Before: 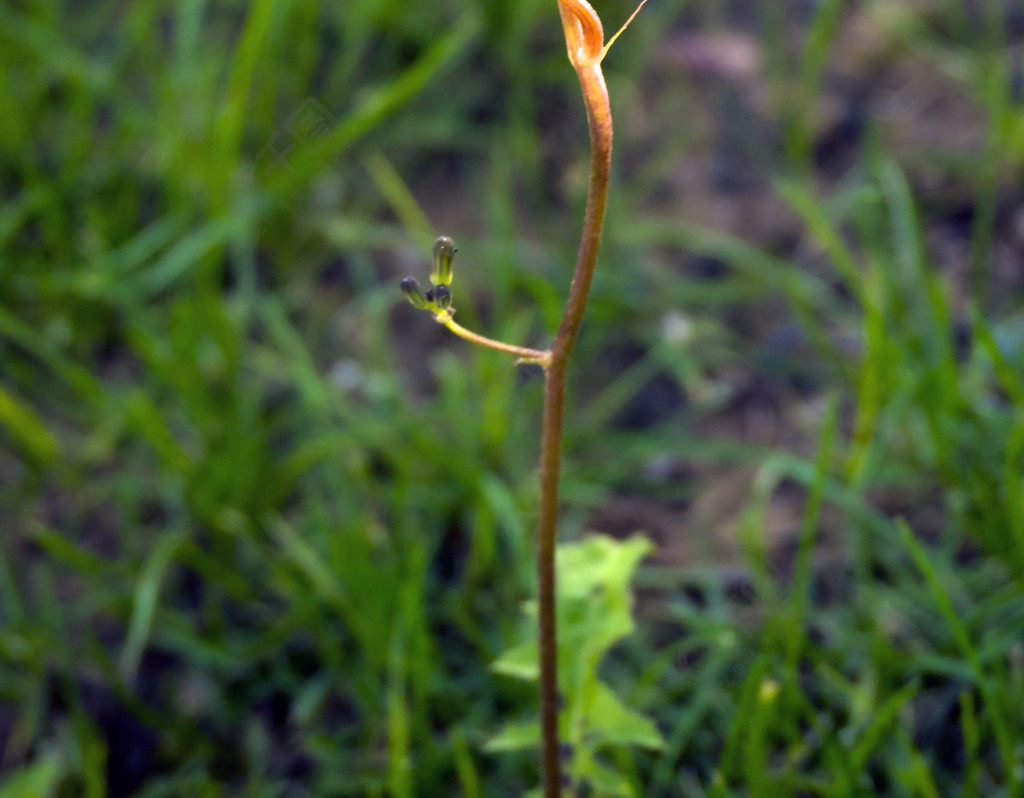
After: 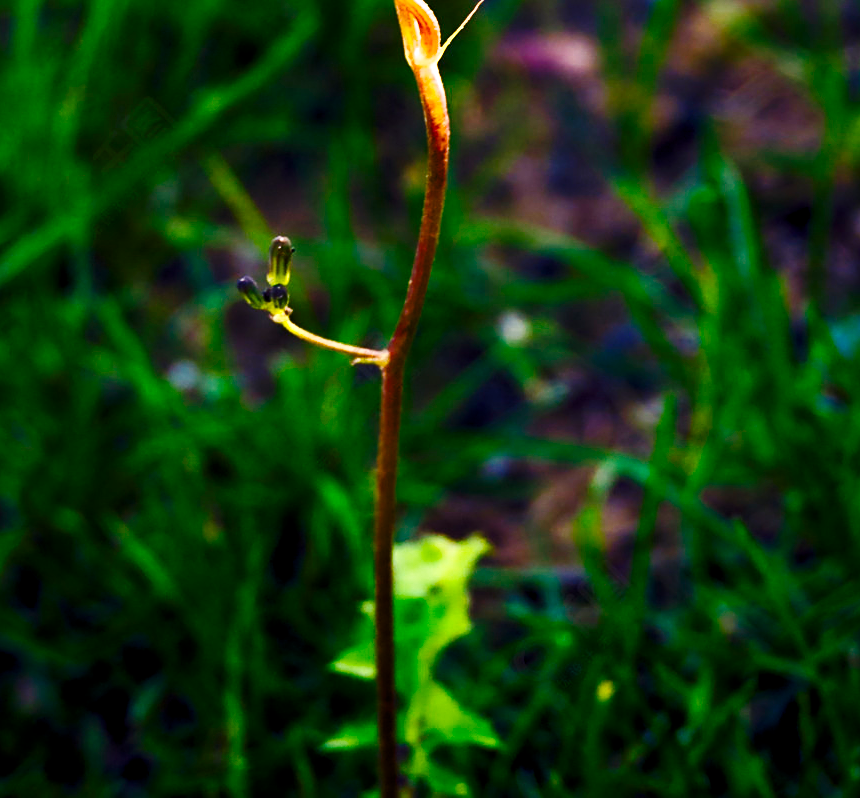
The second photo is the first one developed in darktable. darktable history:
base curve: curves: ch0 [(0, 0) (0.036, 0.025) (0.121, 0.166) (0.206, 0.329) (0.605, 0.79) (1, 1)], preserve colors none
color balance rgb: highlights gain › chroma 0.927%, highlights gain › hue 27.24°, global offset › luminance -0.296%, global offset › hue 260.25°, linear chroma grading › global chroma 3.465%, perceptual saturation grading › global saturation 53.747%, perceptual saturation grading › highlights -50.164%, perceptual saturation grading › mid-tones 39.443%, perceptual saturation grading › shadows 30.516%, perceptual brilliance grading › highlights 3.382%, perceptual brilliance grading › mid-tones -18.804%, perceptual brilliance grading › shadows -41.332%
sharpen: on, module defaults
crop: left 15.984%
